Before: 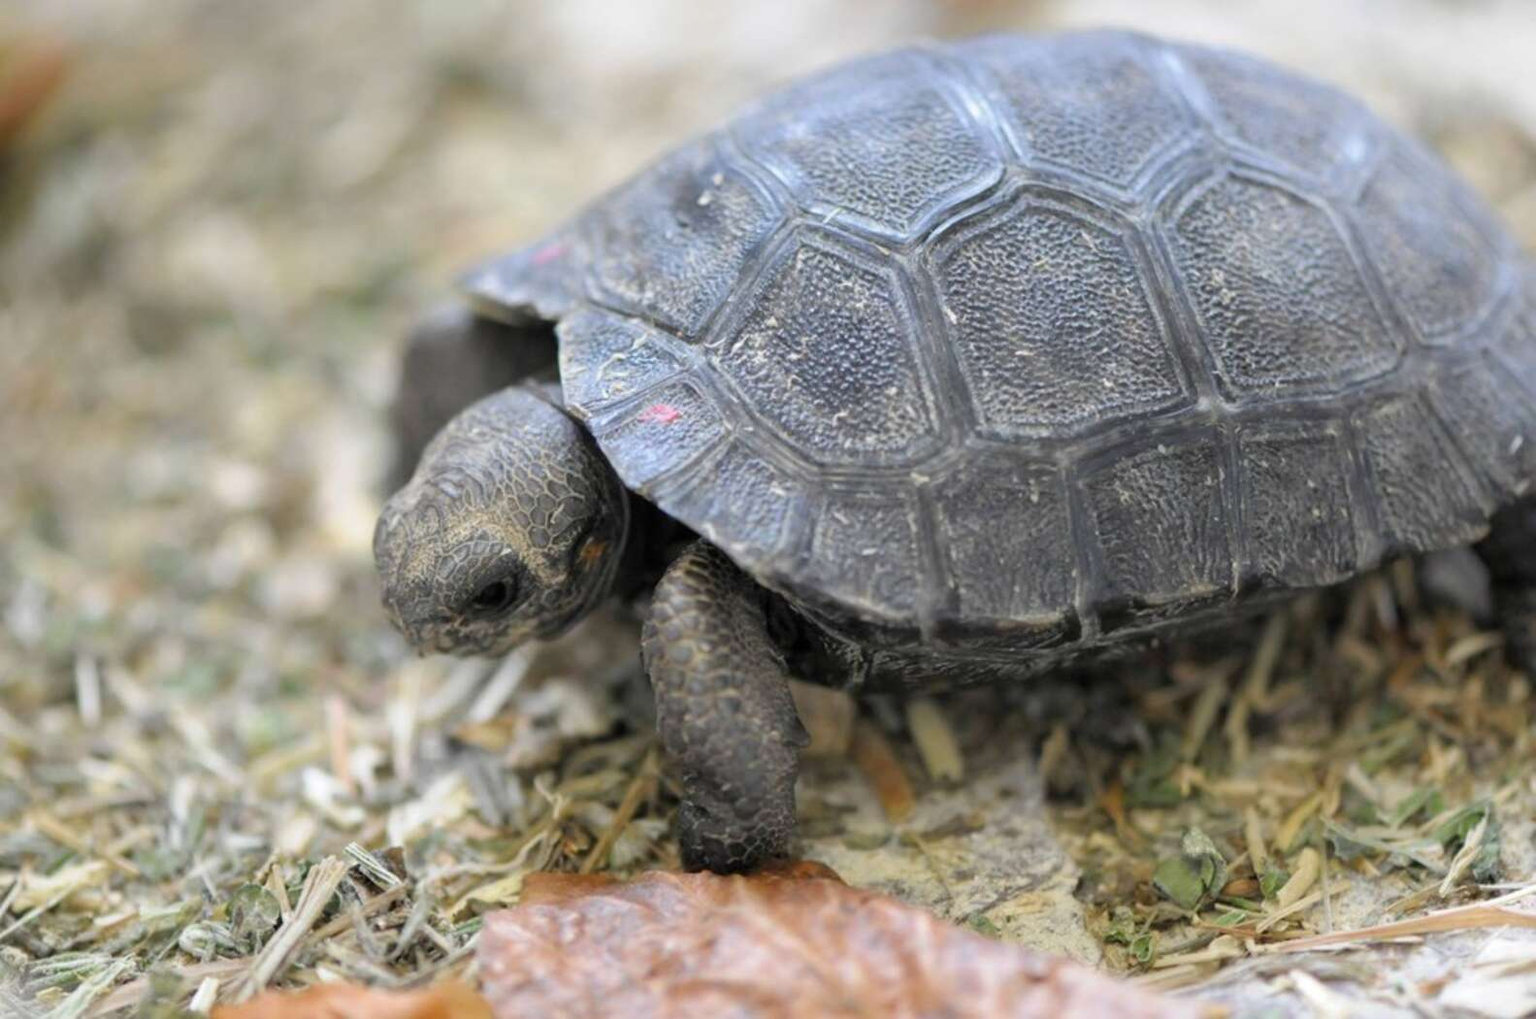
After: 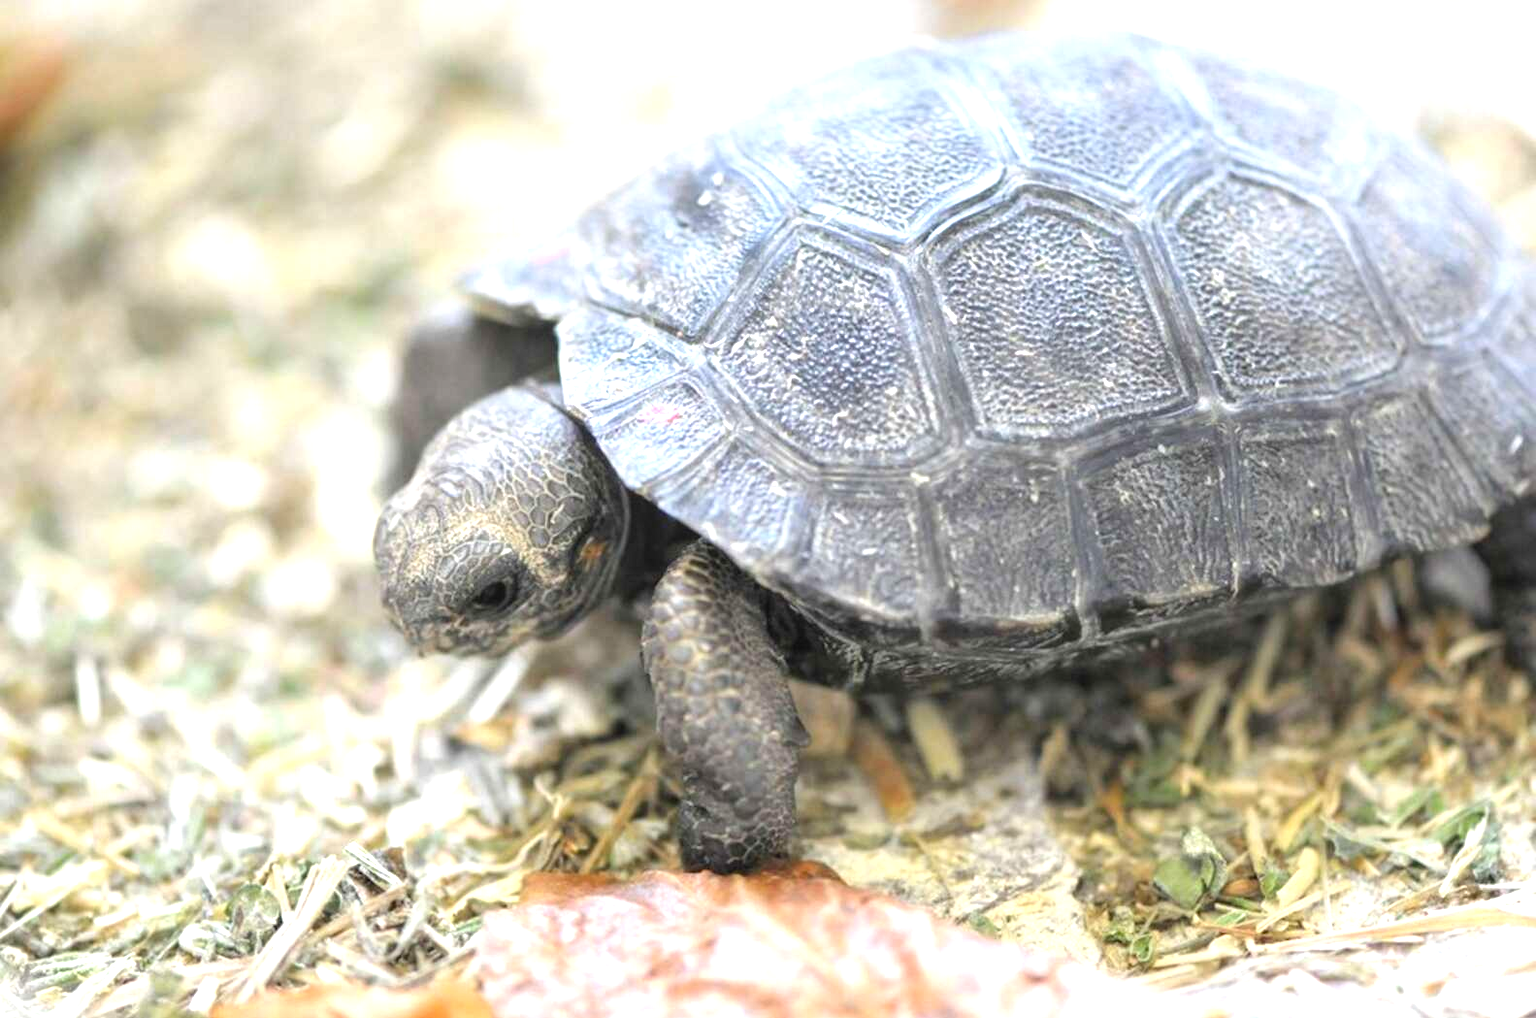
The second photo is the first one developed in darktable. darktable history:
local contrast: detail 109%
exposure: black level correction 0, exposure 1.105 EV, compensate highlight preservation false
